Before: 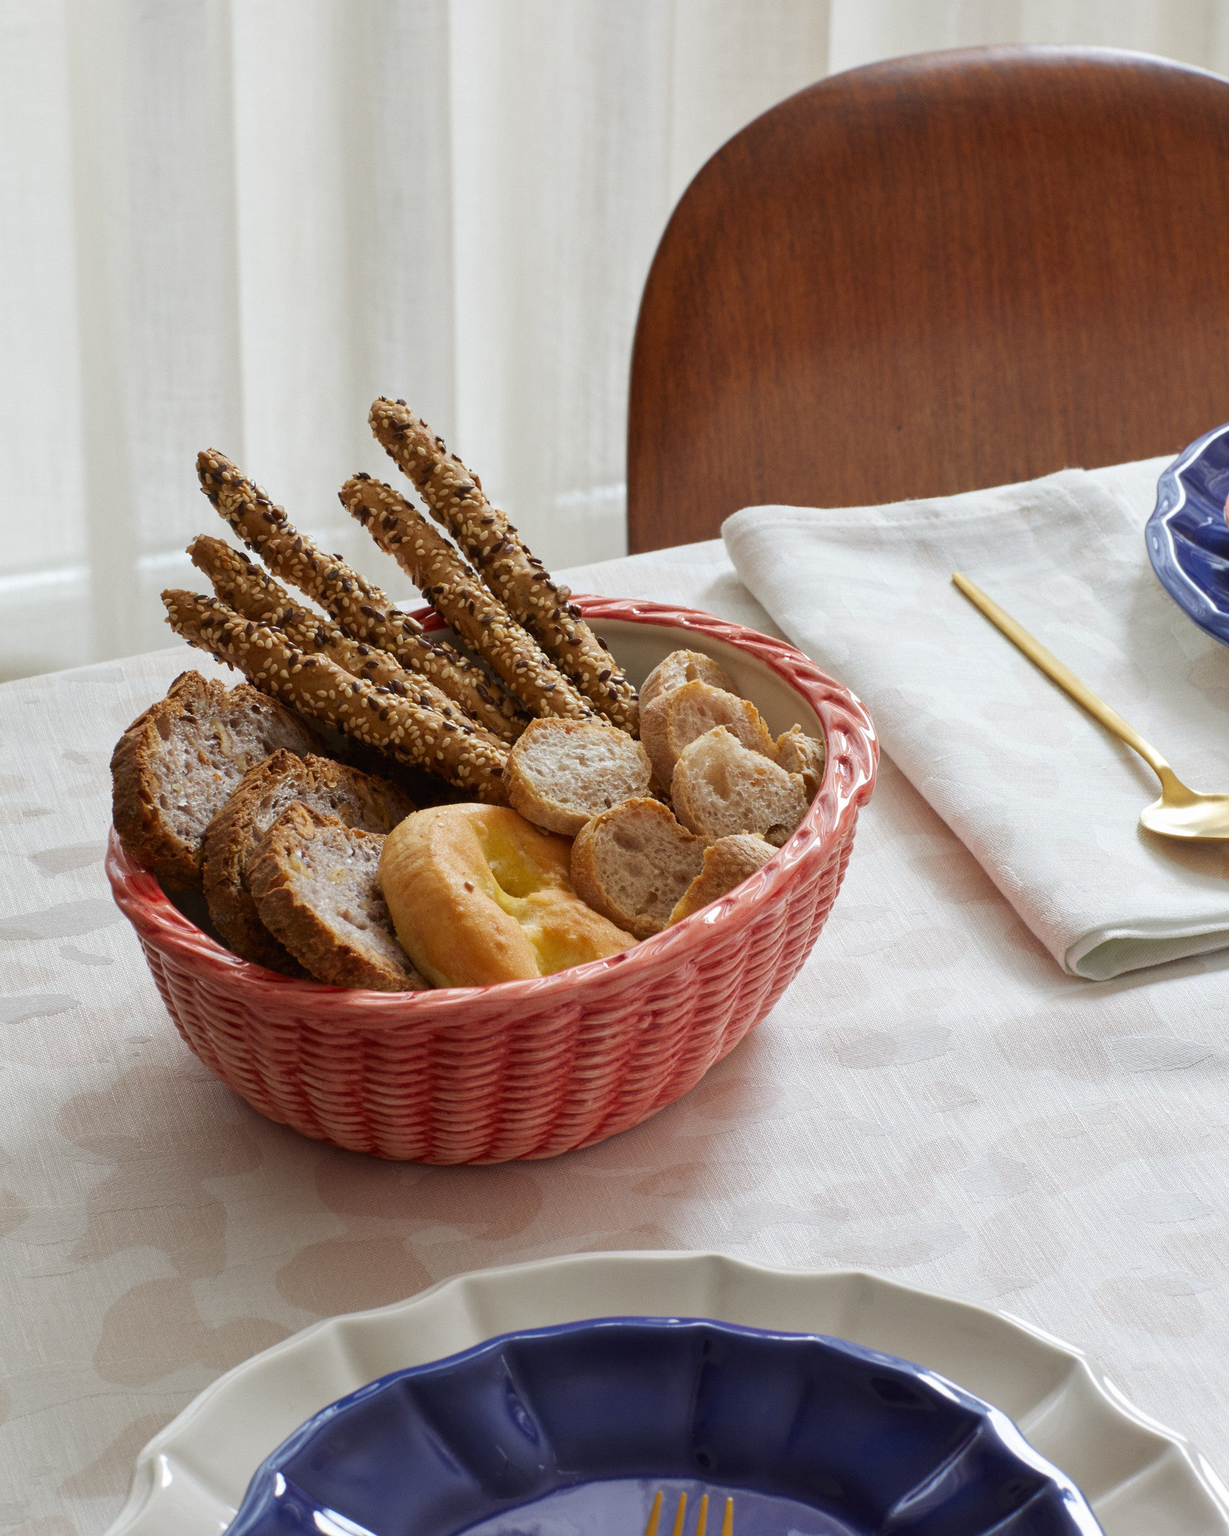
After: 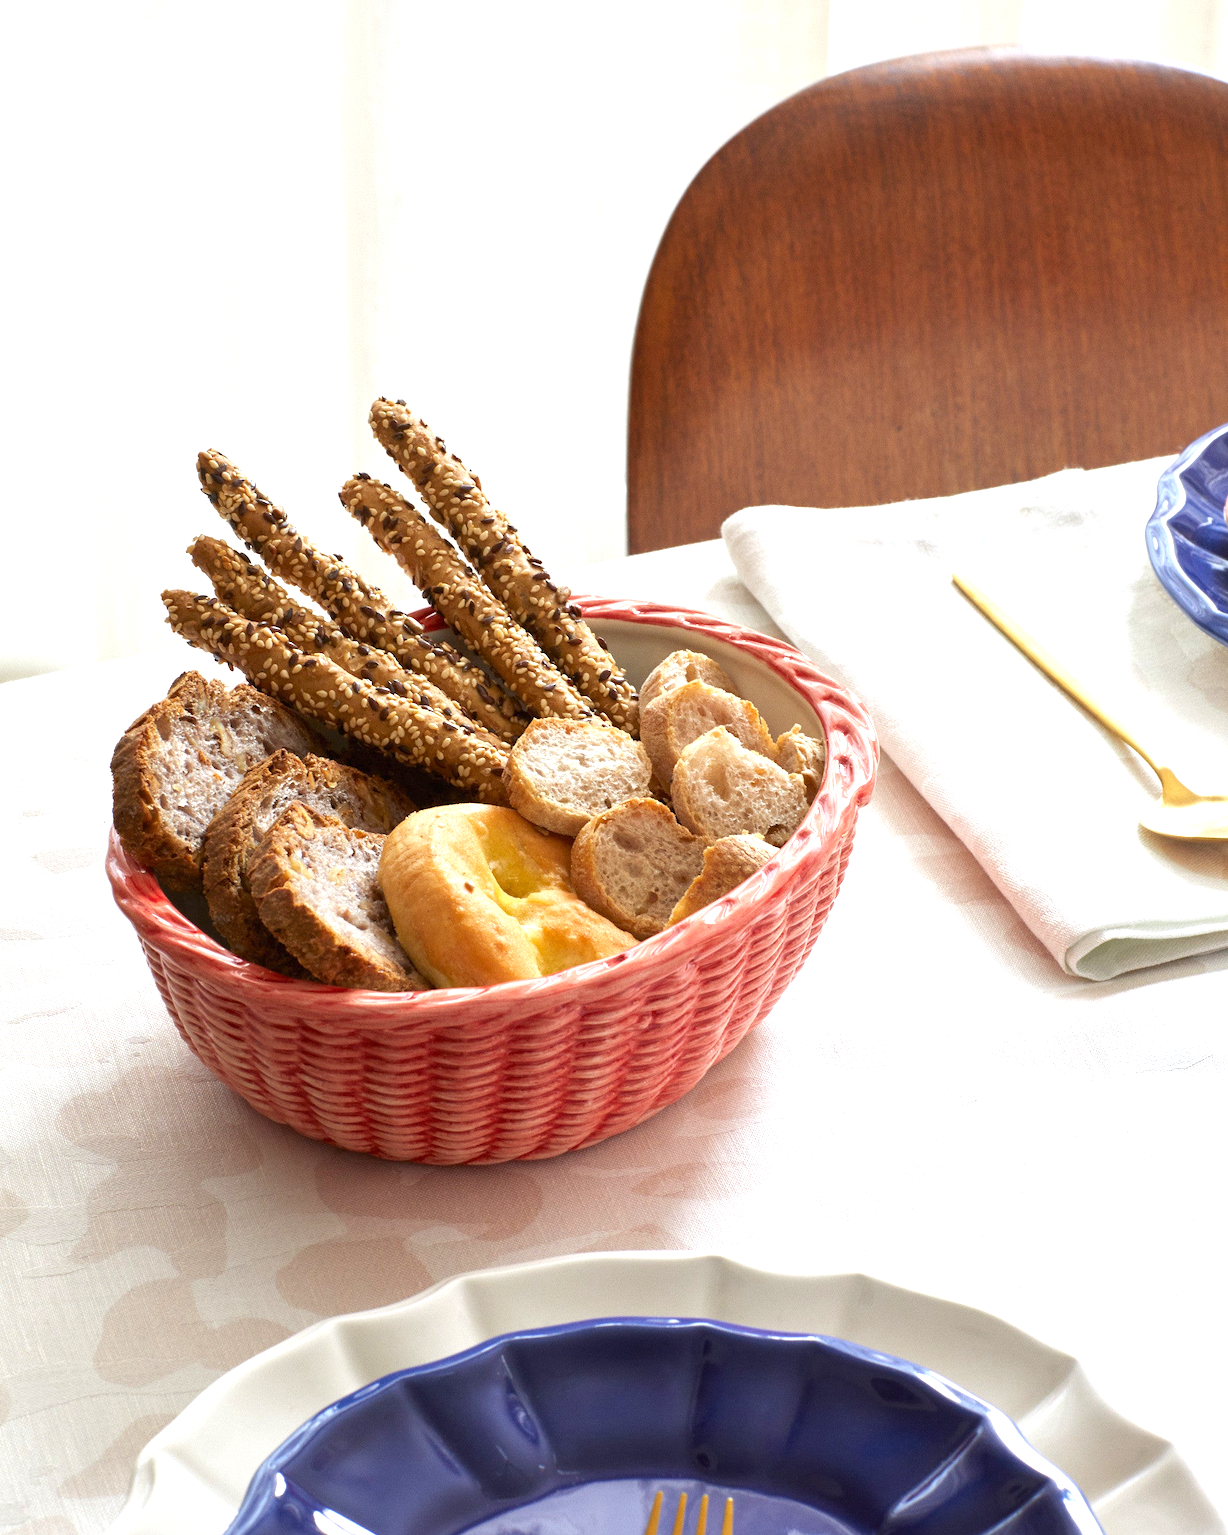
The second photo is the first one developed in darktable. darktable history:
levels: levels [0, 0.498, 0.996]
exposure: black level correction 0.001, exposure 0.956 EV, compensate highlight preservation false
